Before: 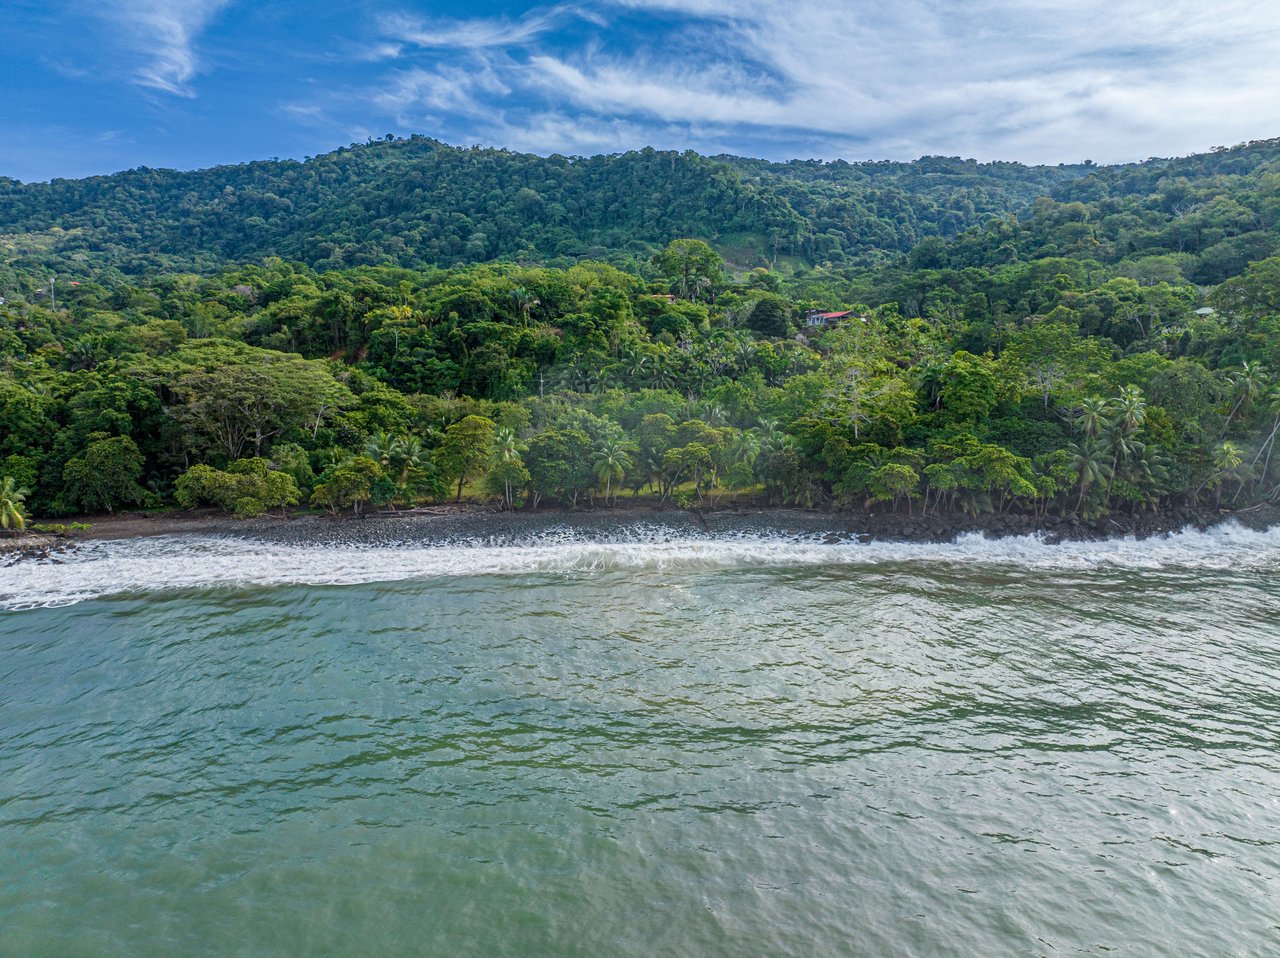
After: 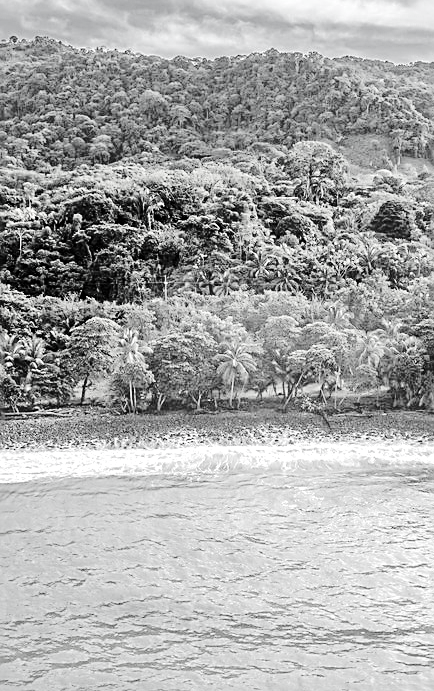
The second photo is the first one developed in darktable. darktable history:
crop and rotate: left 29.435%, top 10.262%, right 36.648%, bottom 17.593%
exposure: exposure 0.504 EV, compensate highlight preservation false
tone equalizer: -7 EV 0.16 EV, -6 EV 0.607 EV, -5 EV 1.15 EV, -4 EV 1.3 EV, -3 EV 1.16 EV, -2 EV 0.6 EV, -1 EV 0.159 EV, edges refinement/feathering 500, mask exposure compensation -1.57 EV, preserve details no
sharpen: on, module defaults
base curve: curves: ch0 [(0, 0) (0.073, 0.04) (0.157, 0.139) (0.492, 0.492) (0.758, 0.758) (1, 1)]
contrast brightness saturation: saturation -0.981
